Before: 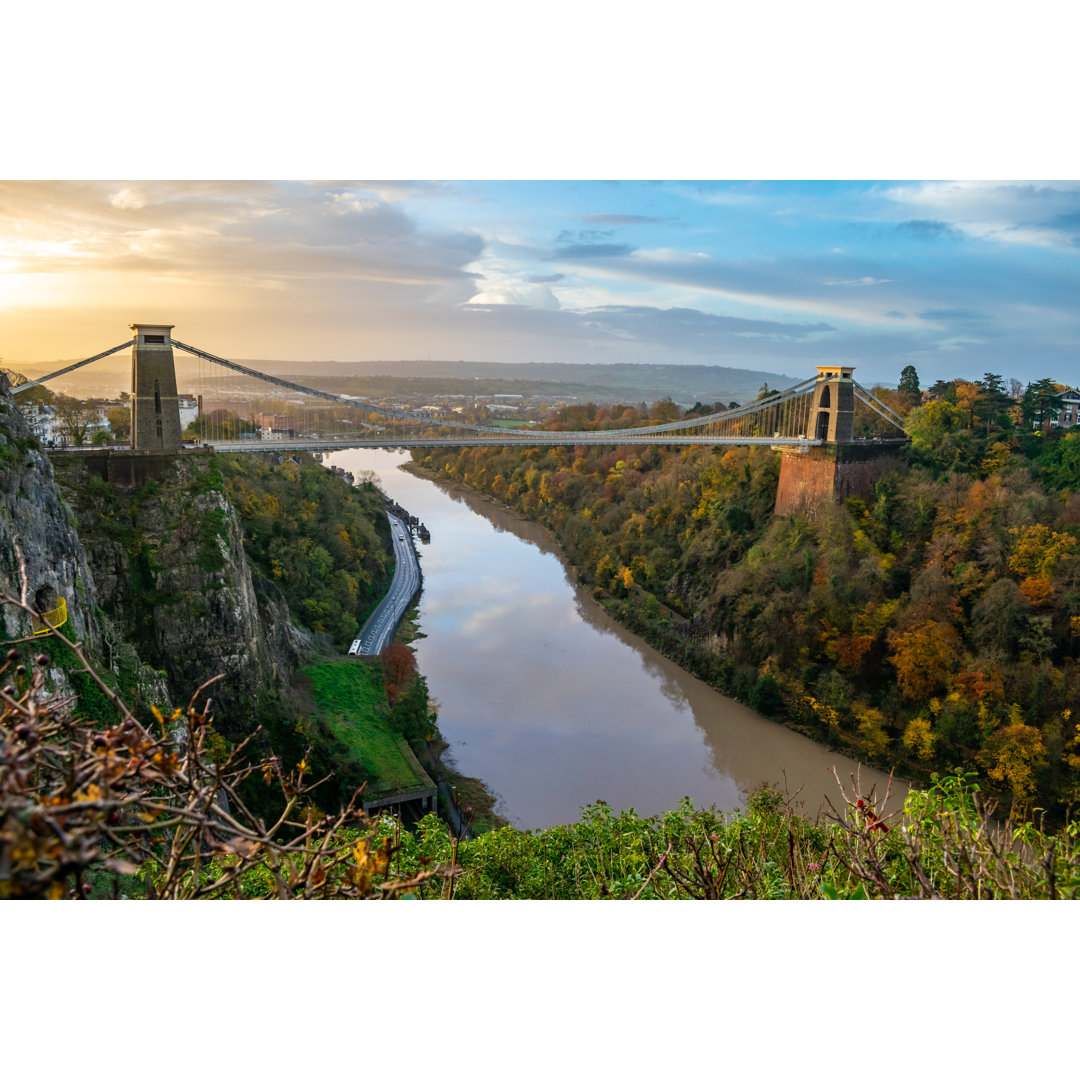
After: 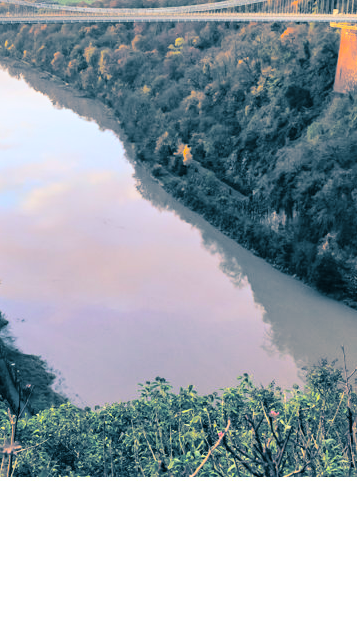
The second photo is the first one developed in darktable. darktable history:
crop: left 40.878%, top 39.176%, right 25.993%, bottom 3.081%
global tonemap: drago (0.7, 100)
rgb levels: mode RGB, independent channels, levels [[0, 0.5, 1], [0, 0.521, 1], [0, 0.536, 1]]
contrast brightness saturation: contrast 0.2, brightness 0.16, saturation 0.22
split-toning: shadows › hue 212.4°, balance -70
